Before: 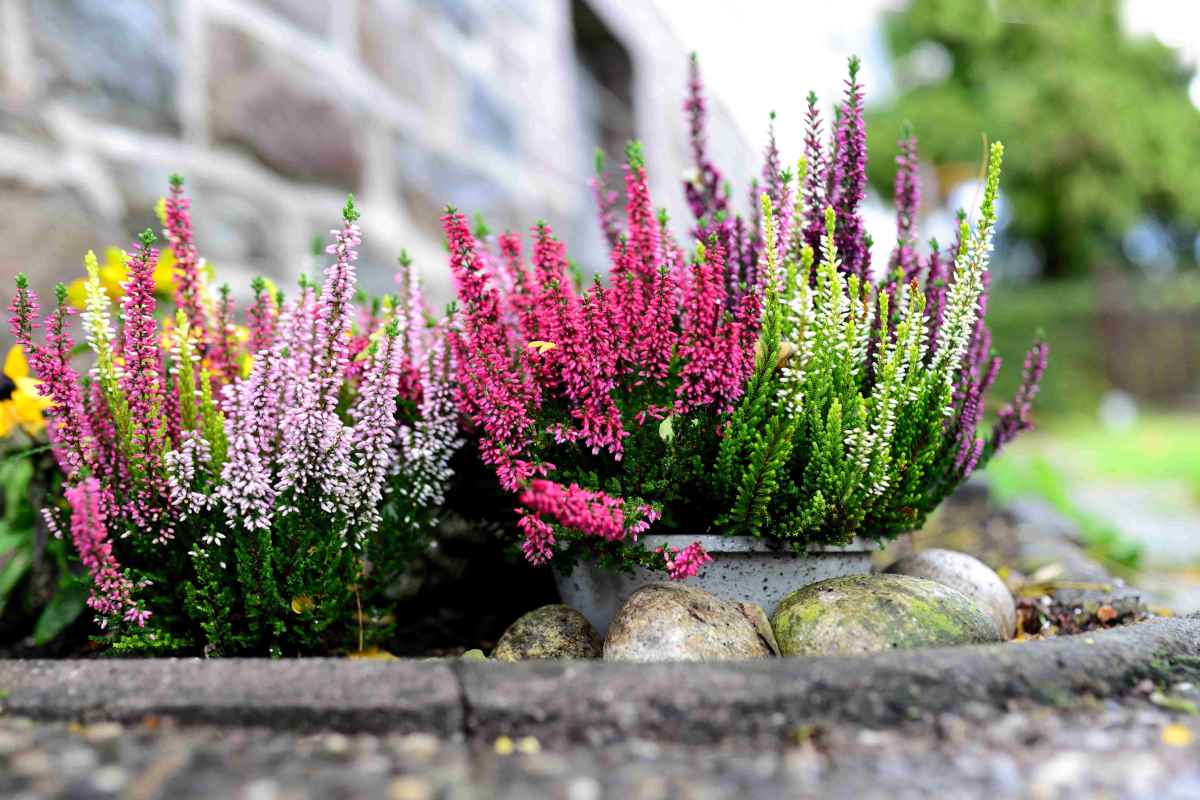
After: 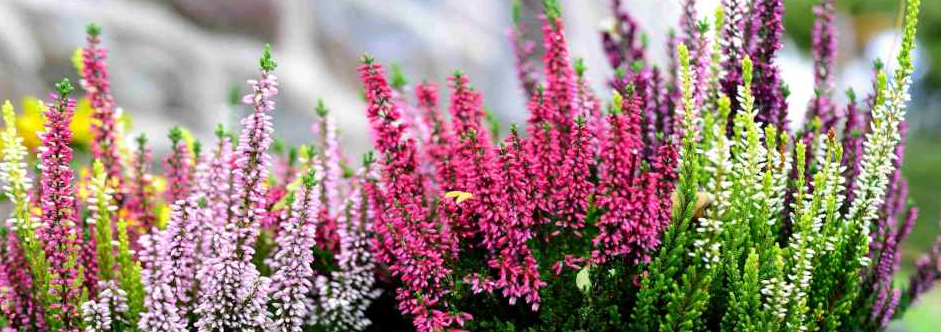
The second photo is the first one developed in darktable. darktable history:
crop: left 6.996%, top 18.755%, right 14.51%, bottom 39.656%
